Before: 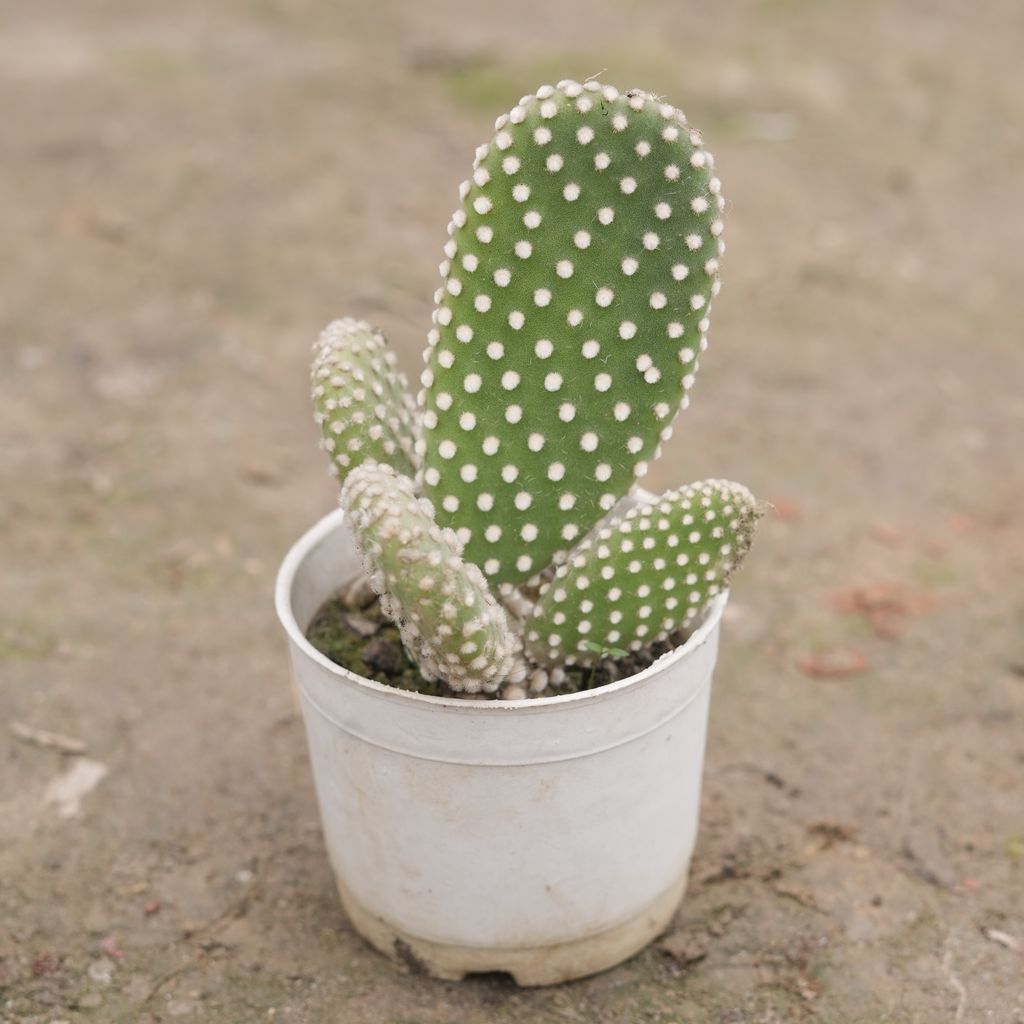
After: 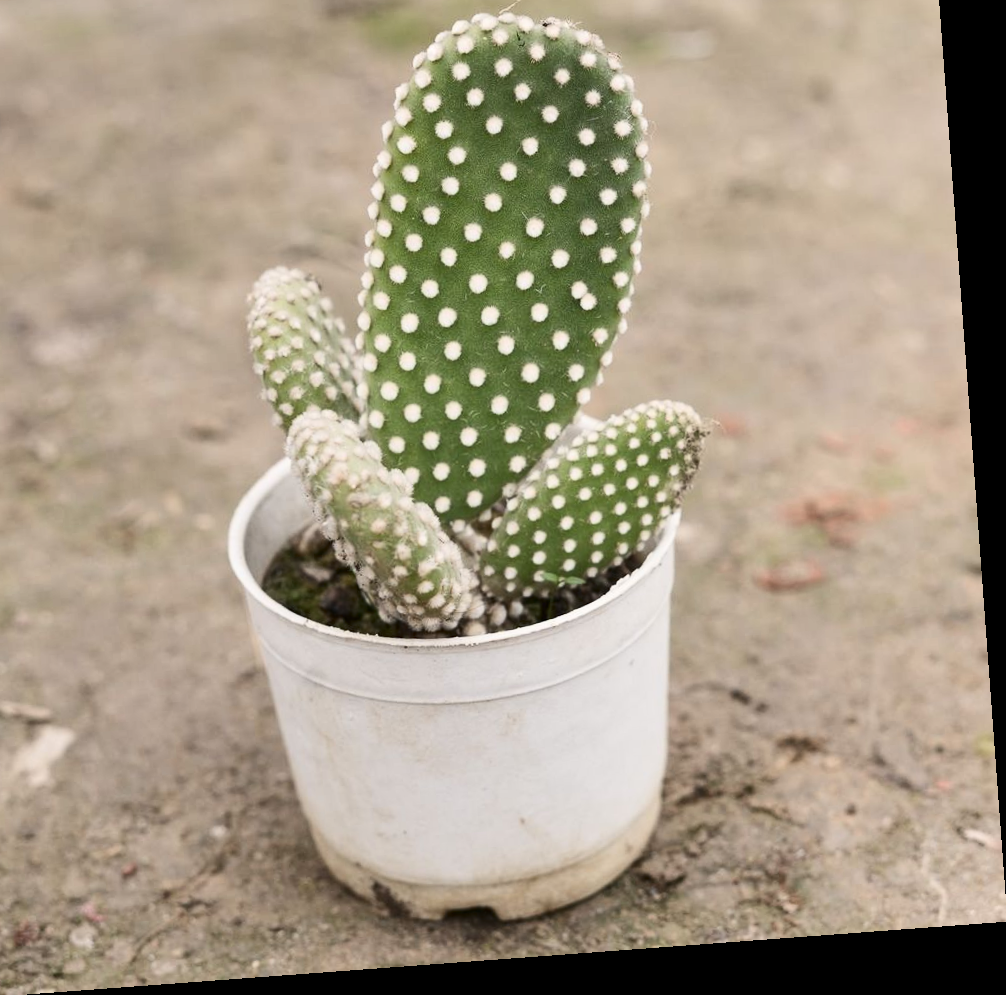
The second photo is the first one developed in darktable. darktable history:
contrast brightness saturation: contrast 0.28
shadows and highlights: highlights color adjustment 0%, low approximation 0.01, soften with gaussian
rotate and perspective: rotation -4.25°, automatic cropping off
crop and rotate: left 8.262%, top 9.226%
